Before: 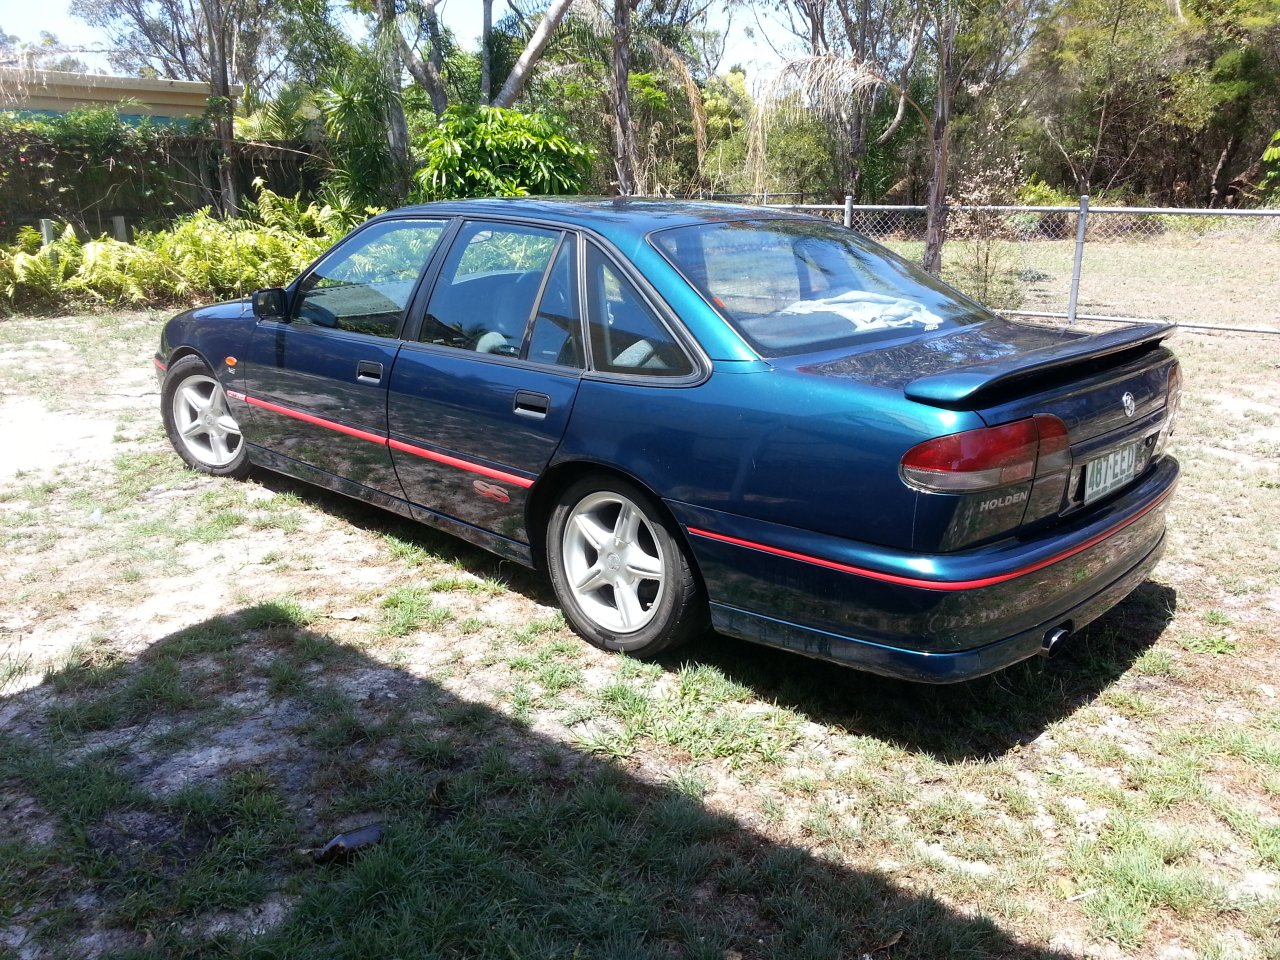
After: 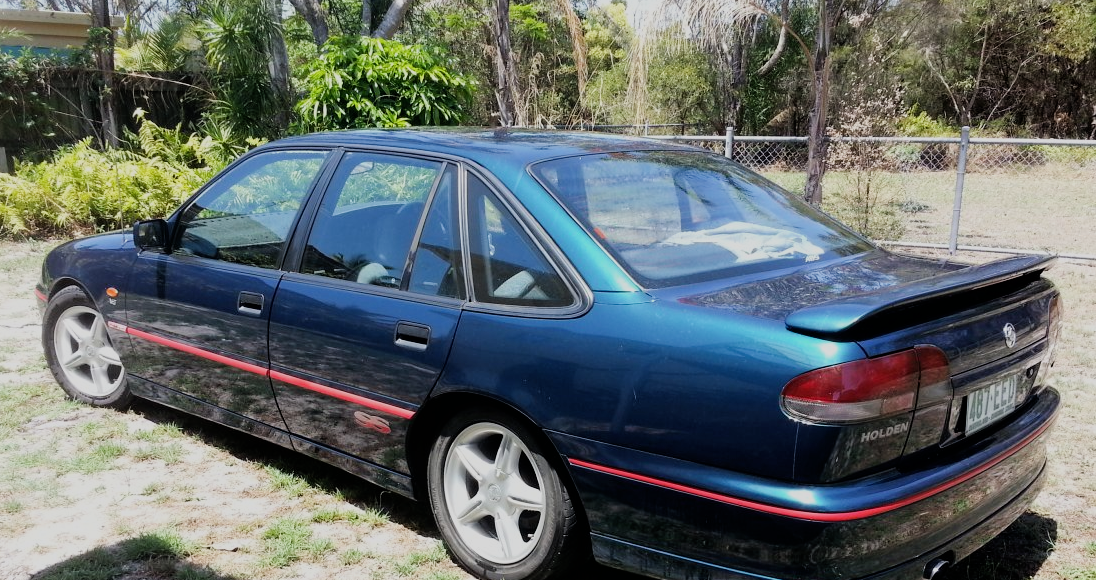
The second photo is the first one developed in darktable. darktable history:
crop and rotate: left 9.345%, top 7.22%, right 4.982%, bottom 32.331%
filmic rgb: black relative exposure -7.65 EV, white relative exposure 4.56 EV, hardness 3.61, contrast 1.05
